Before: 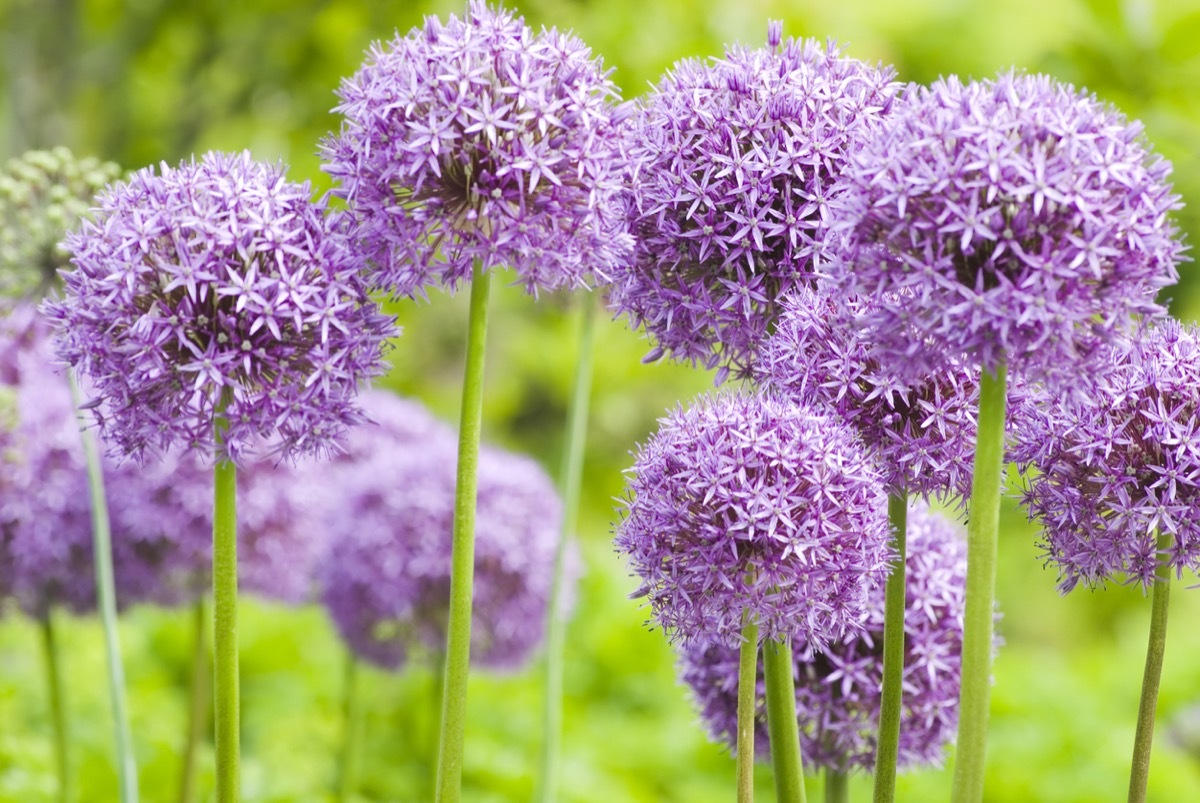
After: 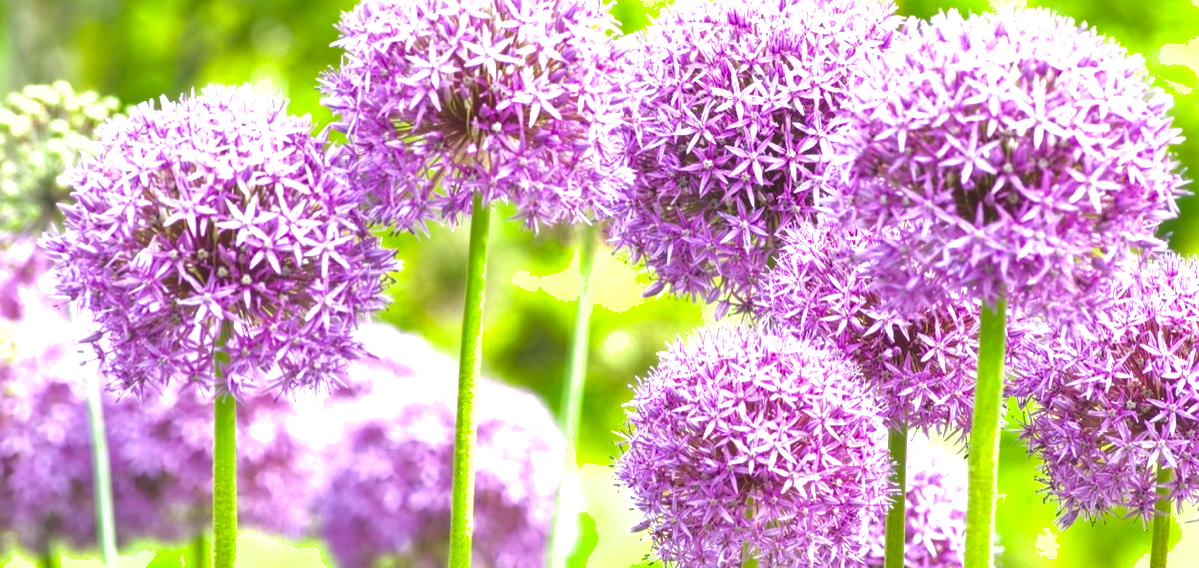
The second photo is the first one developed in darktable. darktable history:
exposure: black level correction 0, exposure 0.896 EV, compensate highlight preservation false
crop and rotate: top 8.309%, bottom 20.901%
shadows and highlights: on, module defaults
local contrast: on, module defaults
